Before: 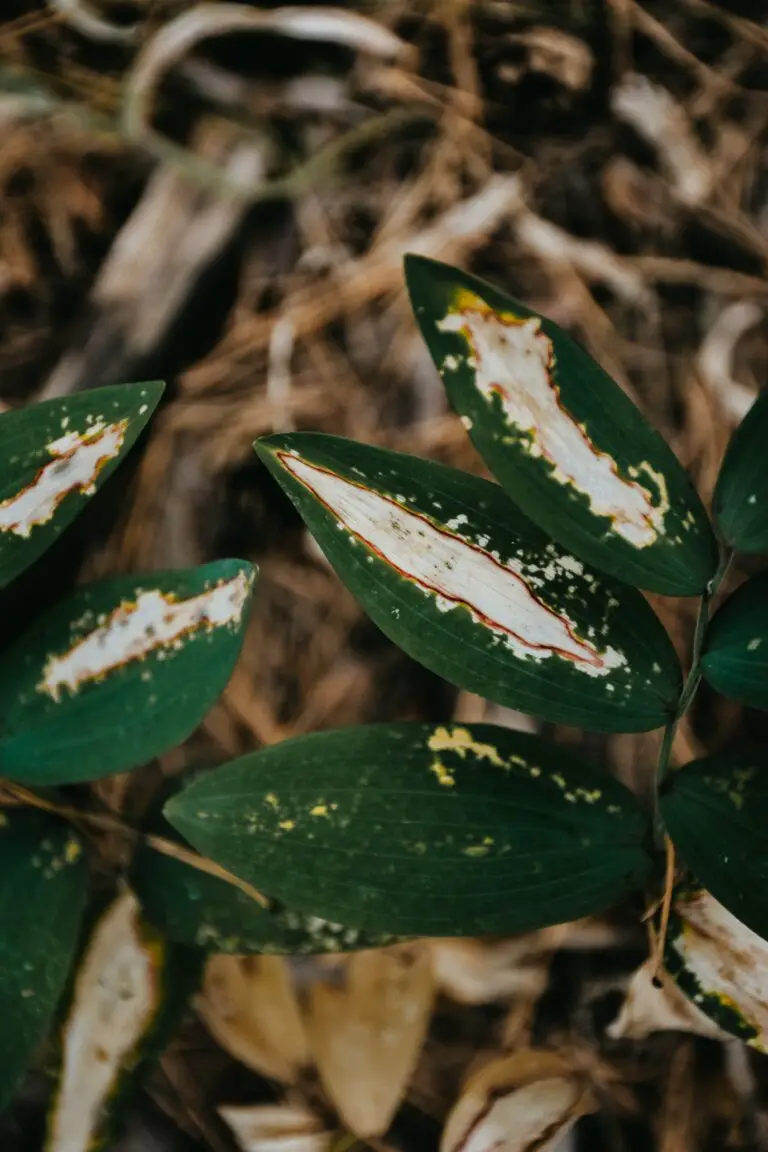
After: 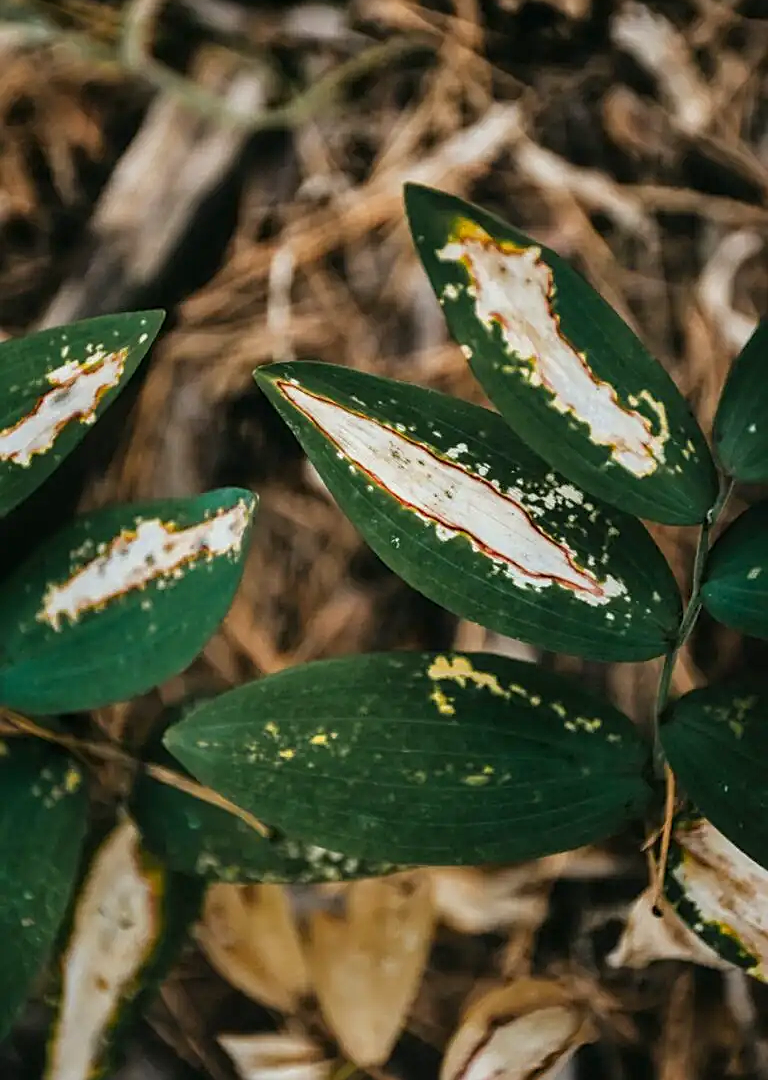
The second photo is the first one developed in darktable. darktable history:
sharpen: on, module defaults
crop and rotate: top 6.25%
exposure: black level correction 0.001, exposure 0.5 EV, compensate exposure bias true, compensate highlight preservation false
local contrast: detail 110%
